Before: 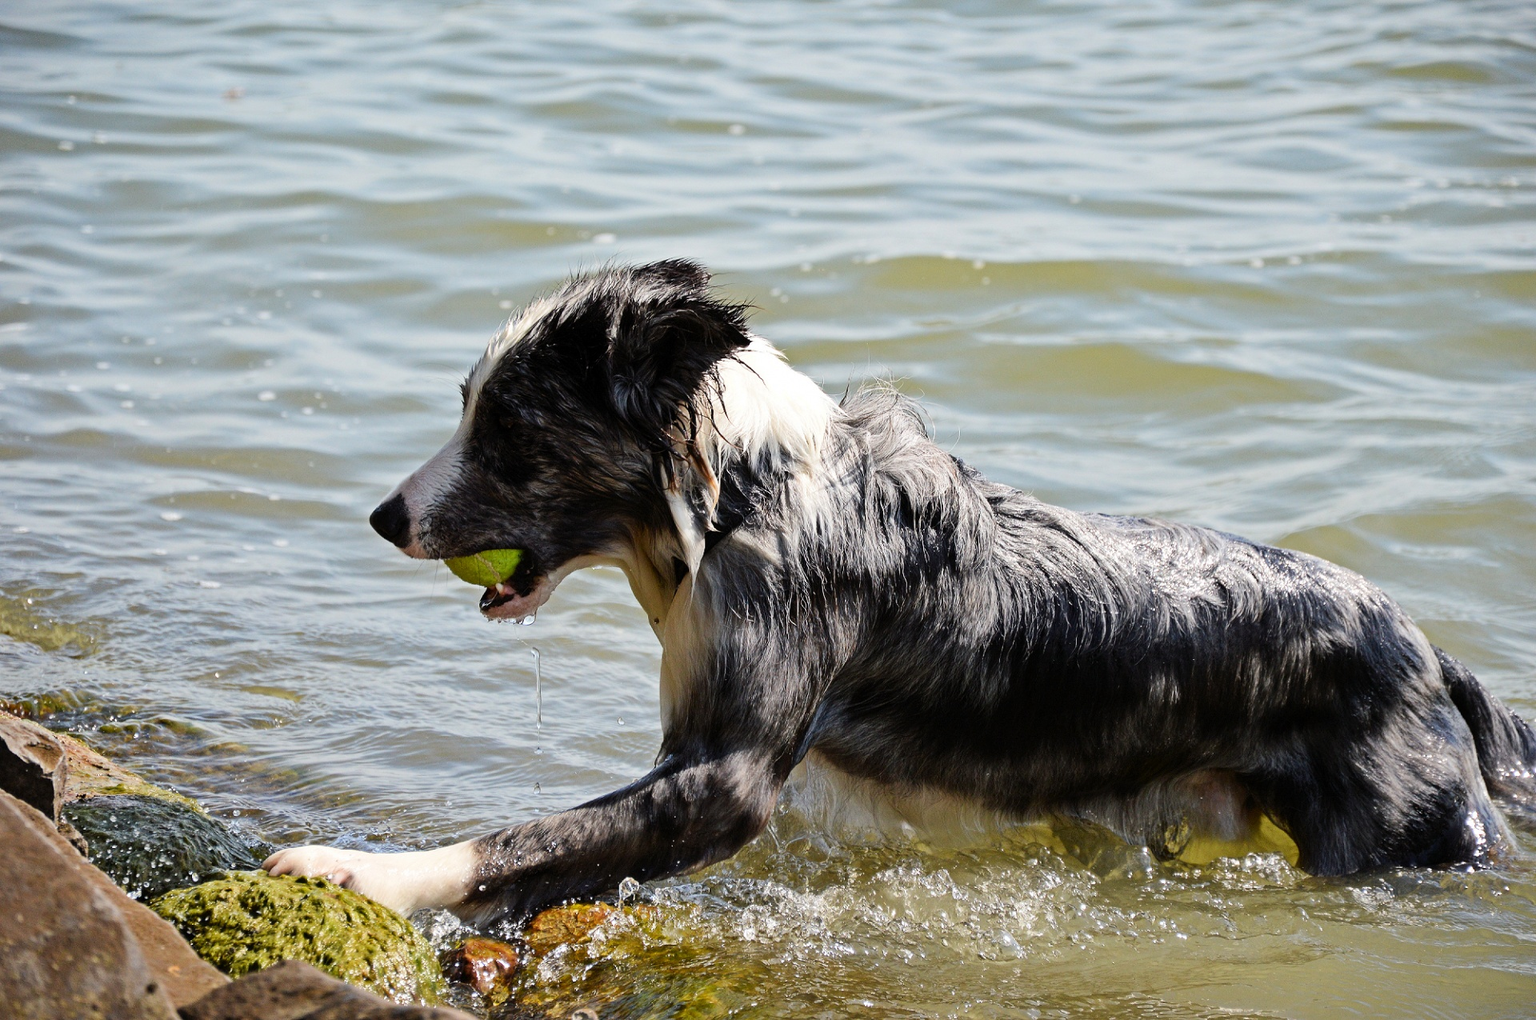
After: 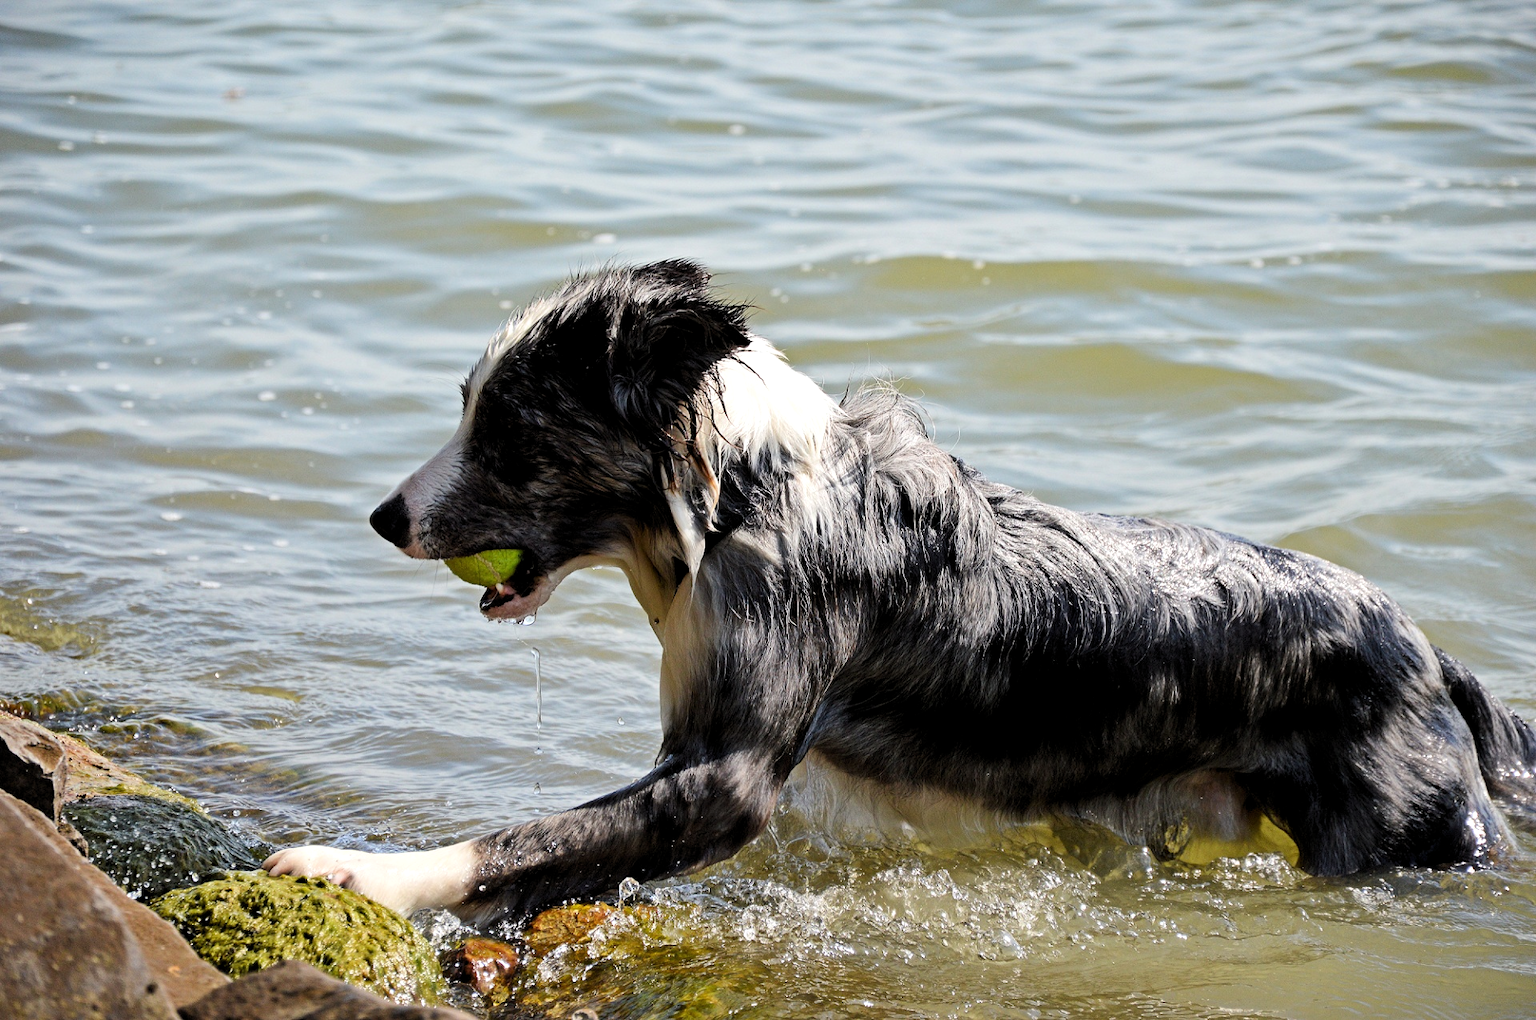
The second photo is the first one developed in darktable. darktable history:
levels: white 99.95%, levels [0.031, 0.5, 0.969]
